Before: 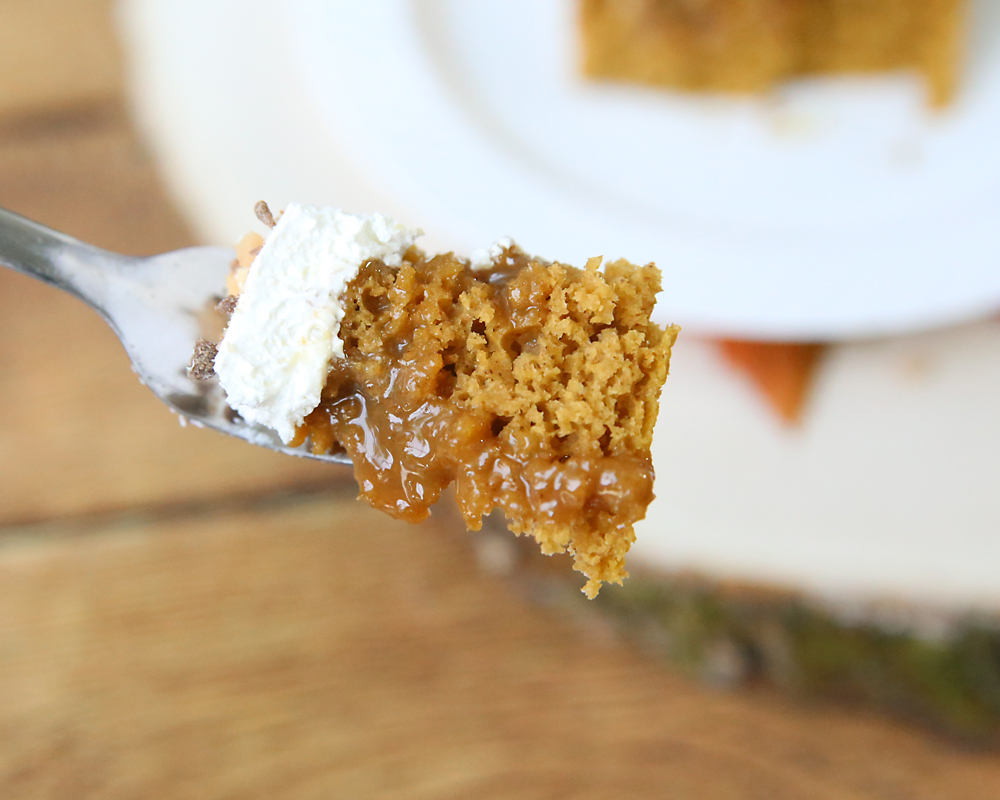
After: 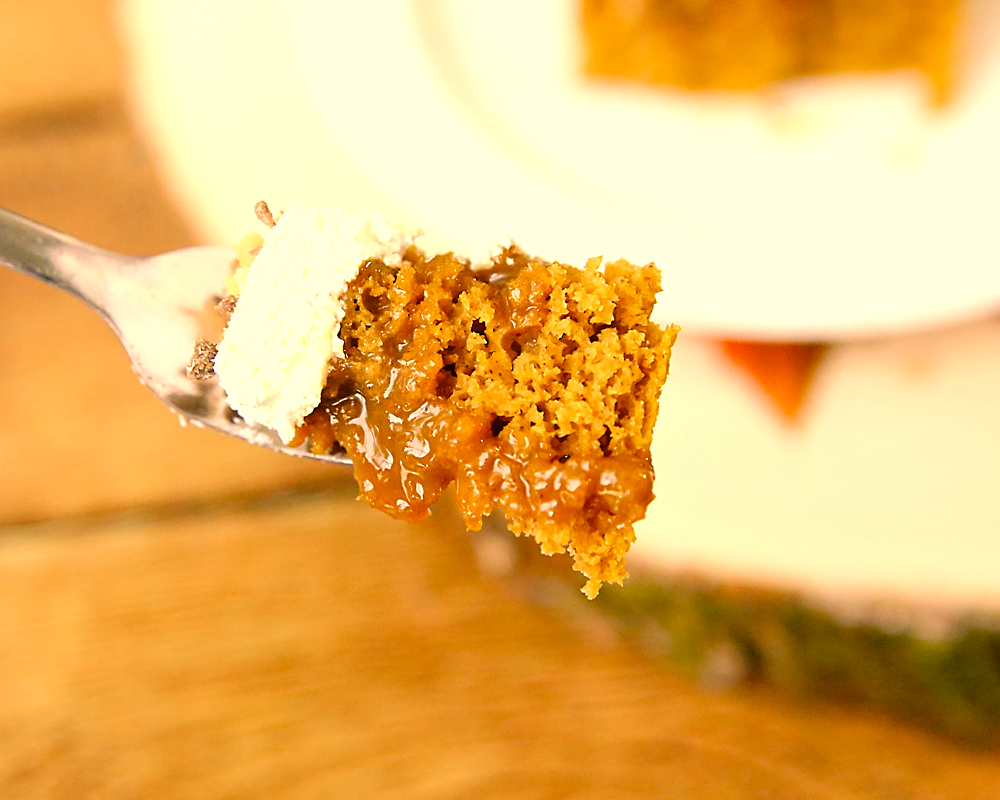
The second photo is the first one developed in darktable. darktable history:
color balance rgb: global offset › luminance -0.424%, perceptual saturation grading › global saturation 20%, perceptual saturation grading › highlights -49.863%, perceptual saturation grading › shadows 25.184%, global vibrance 32.231%
tone curve: curves: ch0 [(0, 0) (0.003, 0.008) (0.011, 0.01) (0.025, 0.012) (0.044, 0.023) (0.069, 0.033) (0.1, 0.046) (0.136, 0.075) (0.177, 0.116) (0.224, 0.171) (0.277, 0.235) (0.335, 0.312) (0.399, 0.397) (0.468, 0.466) (0.543, 0.54) (0.623, 0.62) (0.709, 0.701) (0.801, 0.782) (0.898, 0.877) (1, 1)], color space Lab, linked channels, preserve colors none
exposure: black level correction 0.001, exposure 0.498 EV, compensate highlight preservation false
sharpen: on, module defaults
color correction: highlights a* 18.56, highlights b* 34.97, shadows a* 0.96, shadows b* 6.55, saturation 1.02
contrast brightness saturation: contrast 0.037, saturation 0.071
